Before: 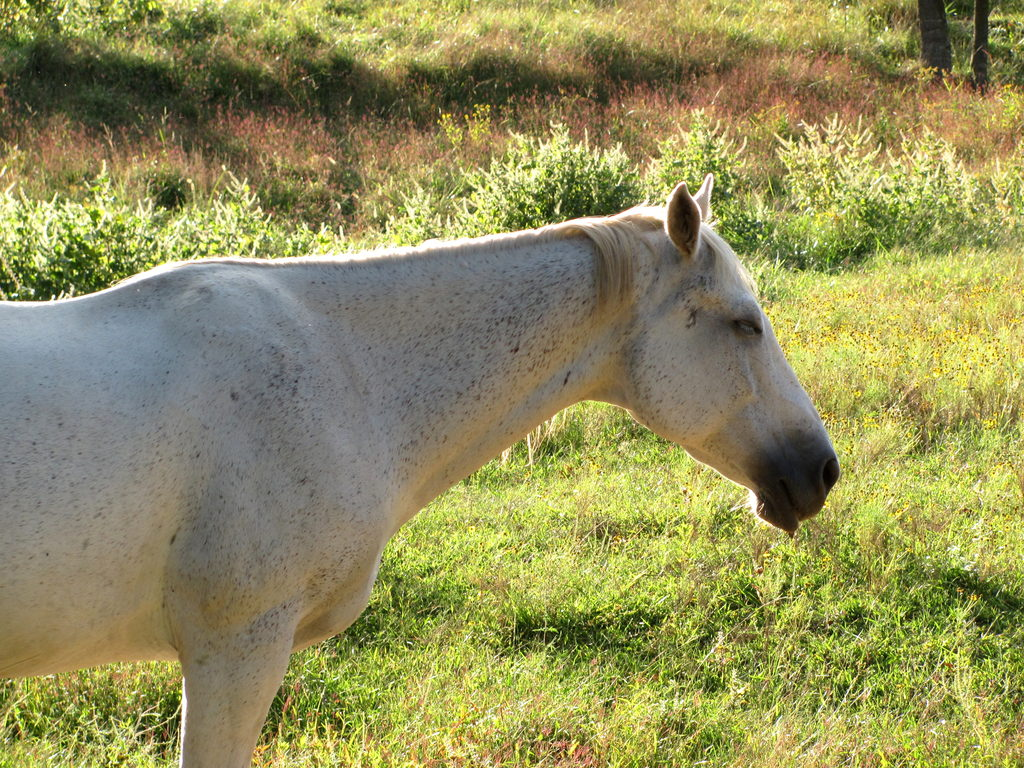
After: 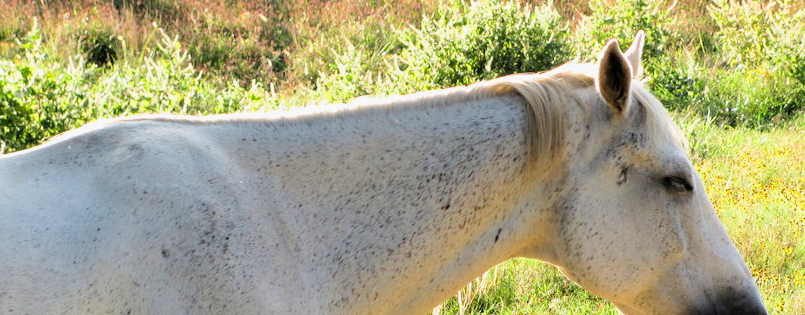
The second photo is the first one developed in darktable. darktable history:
exposure: black level correction 0, exposure 0.5 EV, compensate highlight preservation false
contrast brightness saturation: contrast 0.031, brightness 0.058, saturation 0.123
crop: left 6.816%, top 18.66%, right 14.481%, bottom 40.275%
filmic rgb: black relative exposure -5.14 EV, white relative exposure 3.56 EV, hardness 3.19, contrast 1.187, highlights saturation mix -49.91%, iterations of high-quality reconstruction 0
